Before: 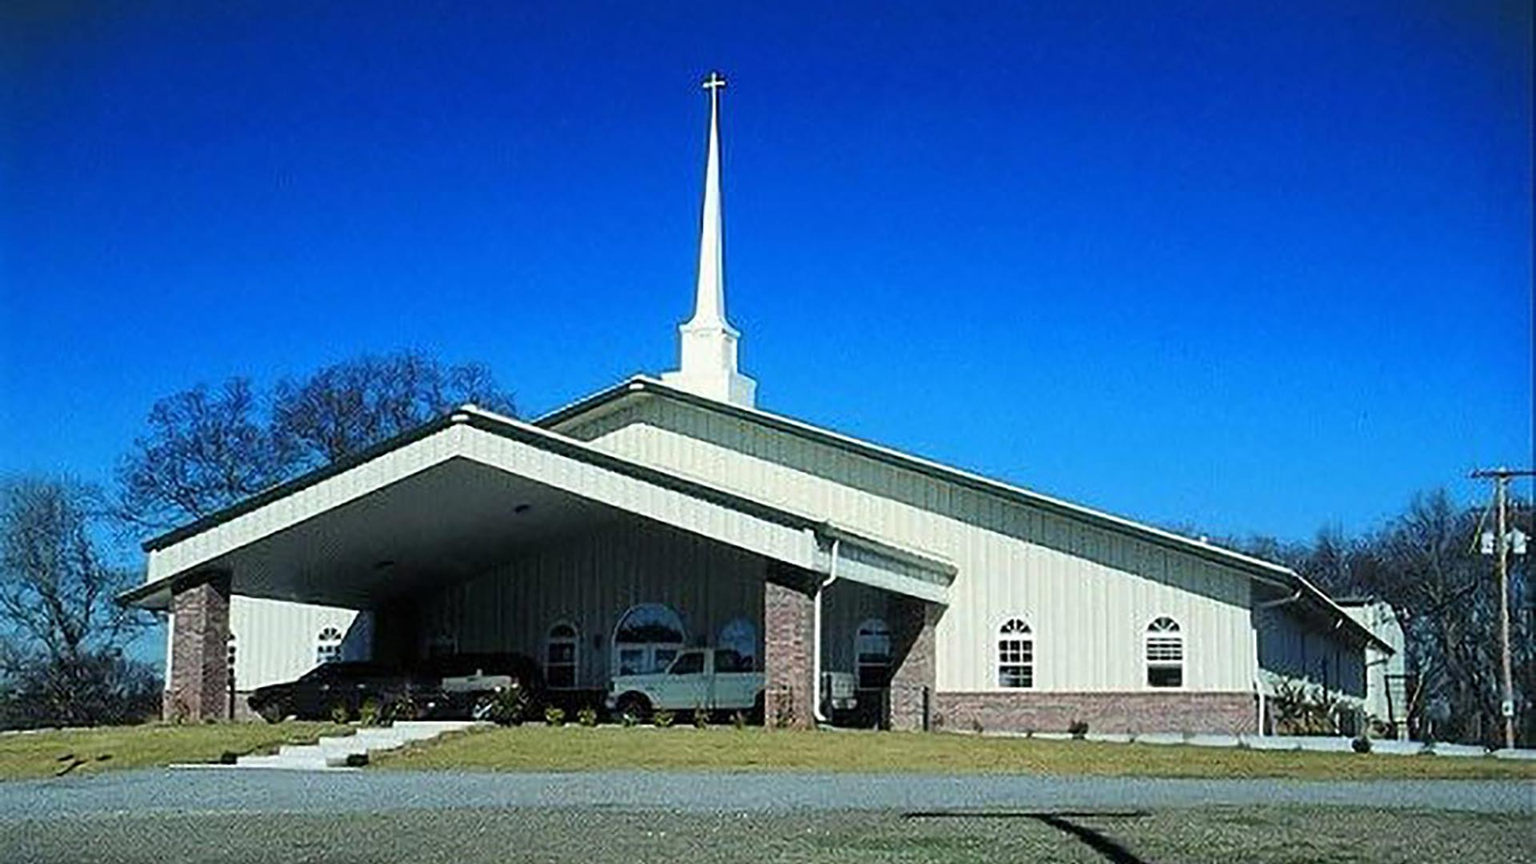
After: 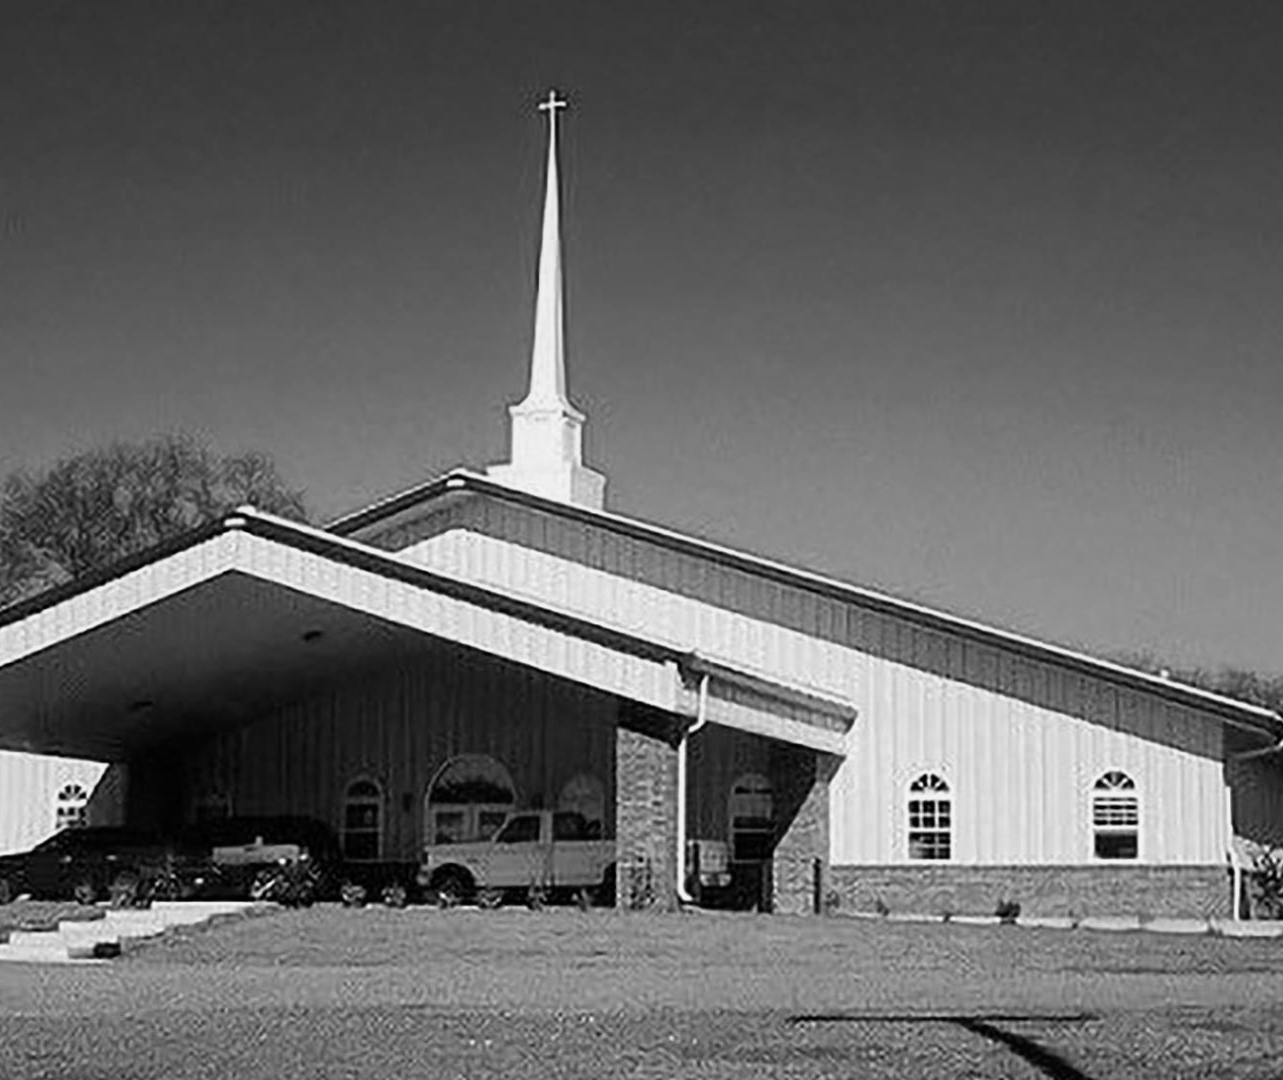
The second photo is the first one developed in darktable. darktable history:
exposure: exposure -0.151 EV, compensate highlight preservation false
crop and rotate: left 17.732%, right 15.423%
velvia: strength 36.57%
monochrome: on, module defaults
